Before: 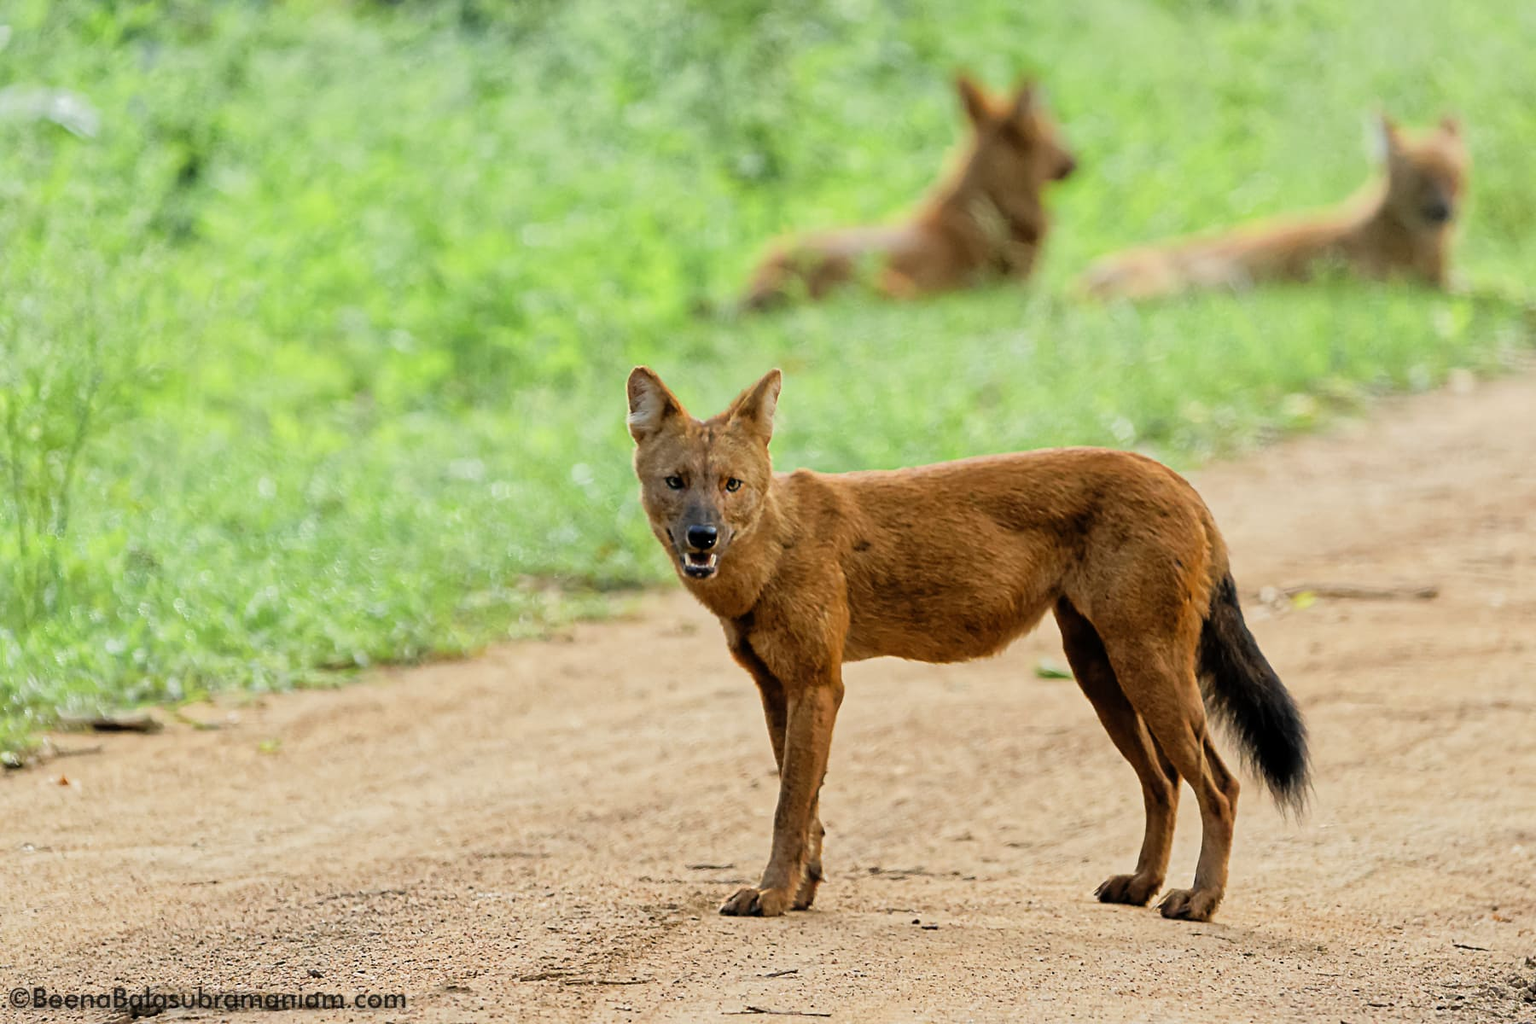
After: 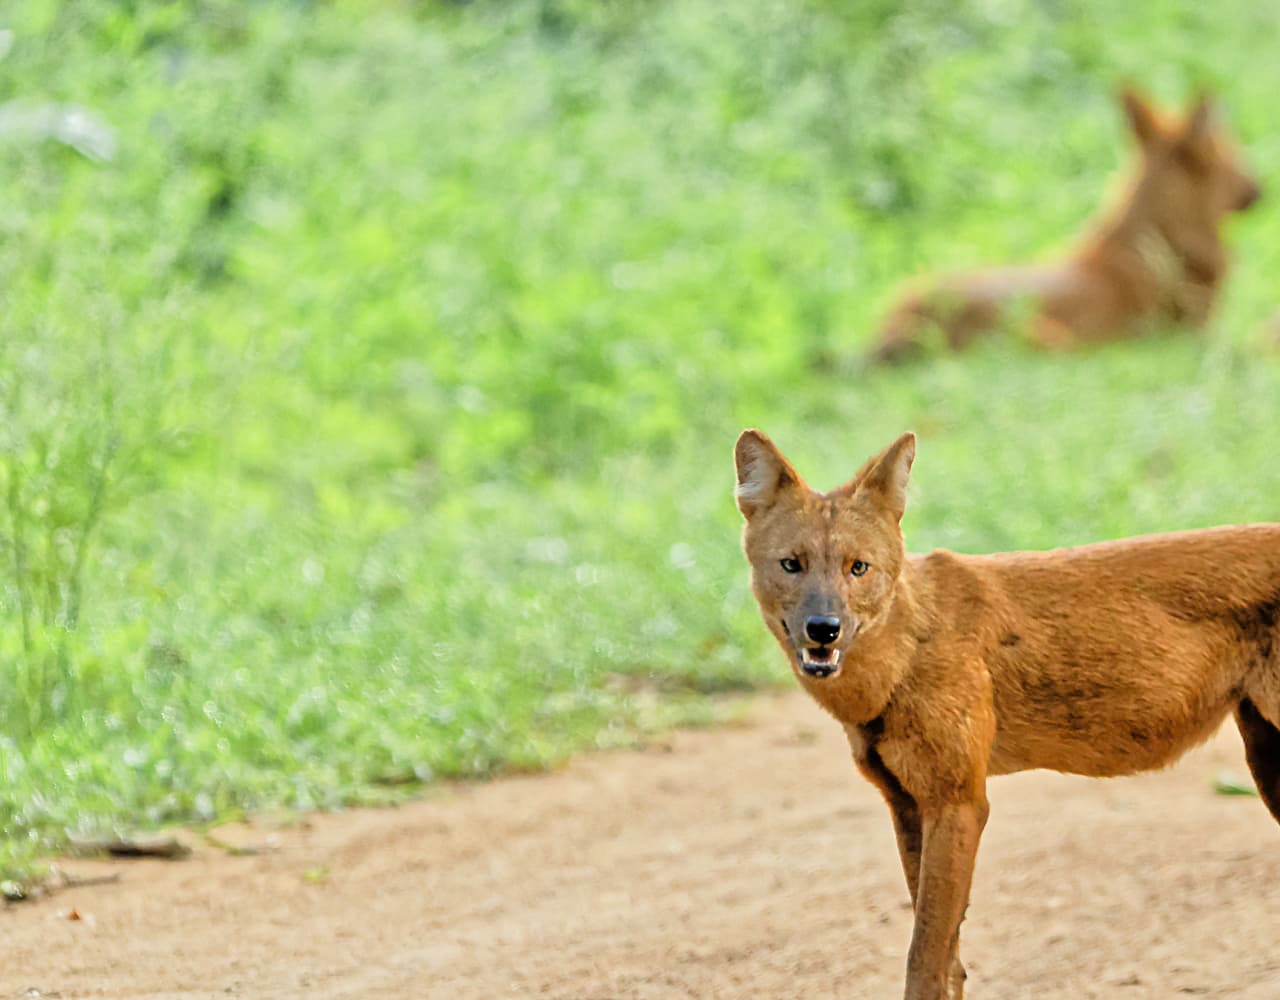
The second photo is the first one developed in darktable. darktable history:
tone equalizer: -7 EV 0.15 EV, -6 EV 0.6 EV, -5 EV 1.15 EV, -4 EV 1.33 EV, -3 EV 1.15 EV, -2 EV 0.6 EV, -1 EV 0.15 EV, mask exposure compensation -0.5 EV
crop: right 28.885%, bottom 16.626%
